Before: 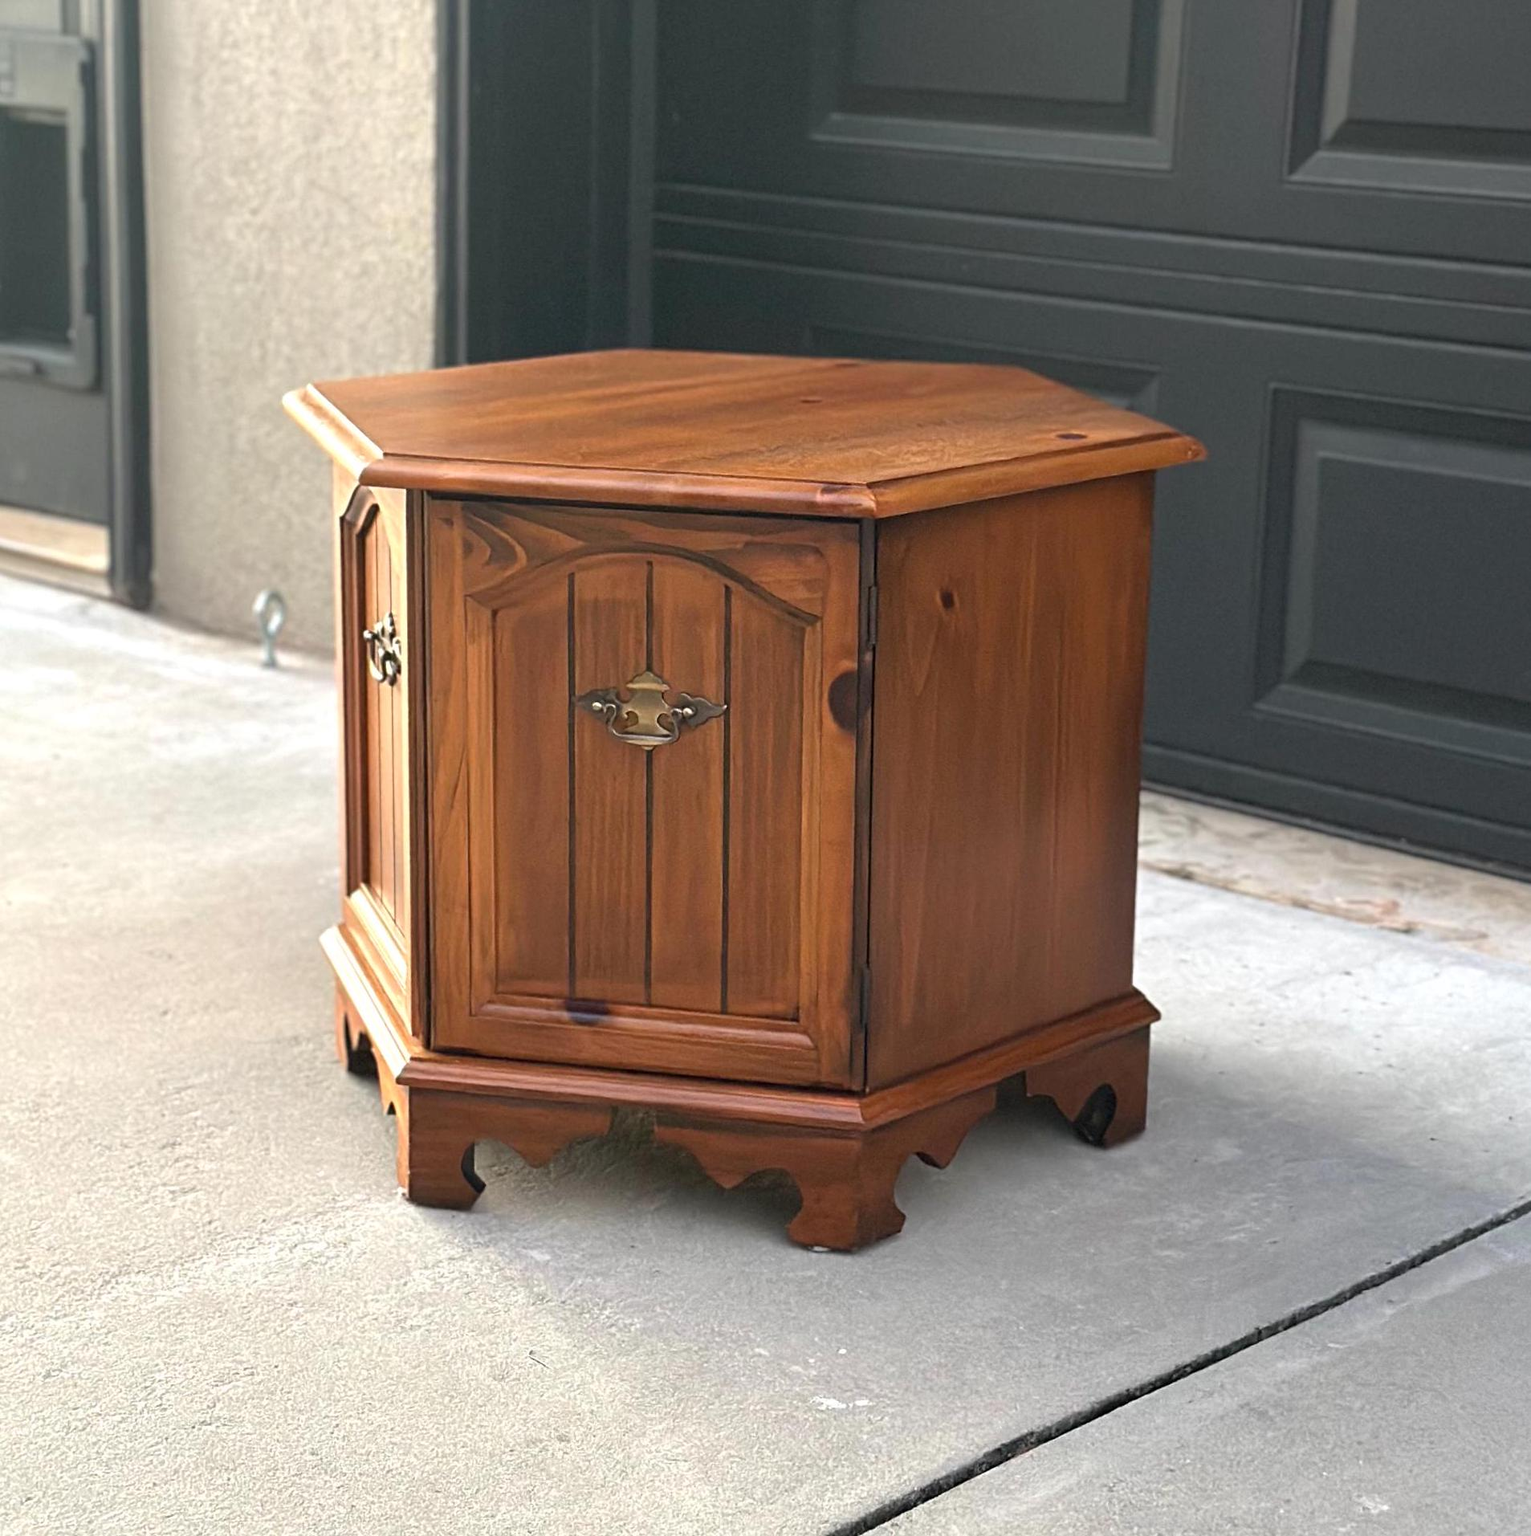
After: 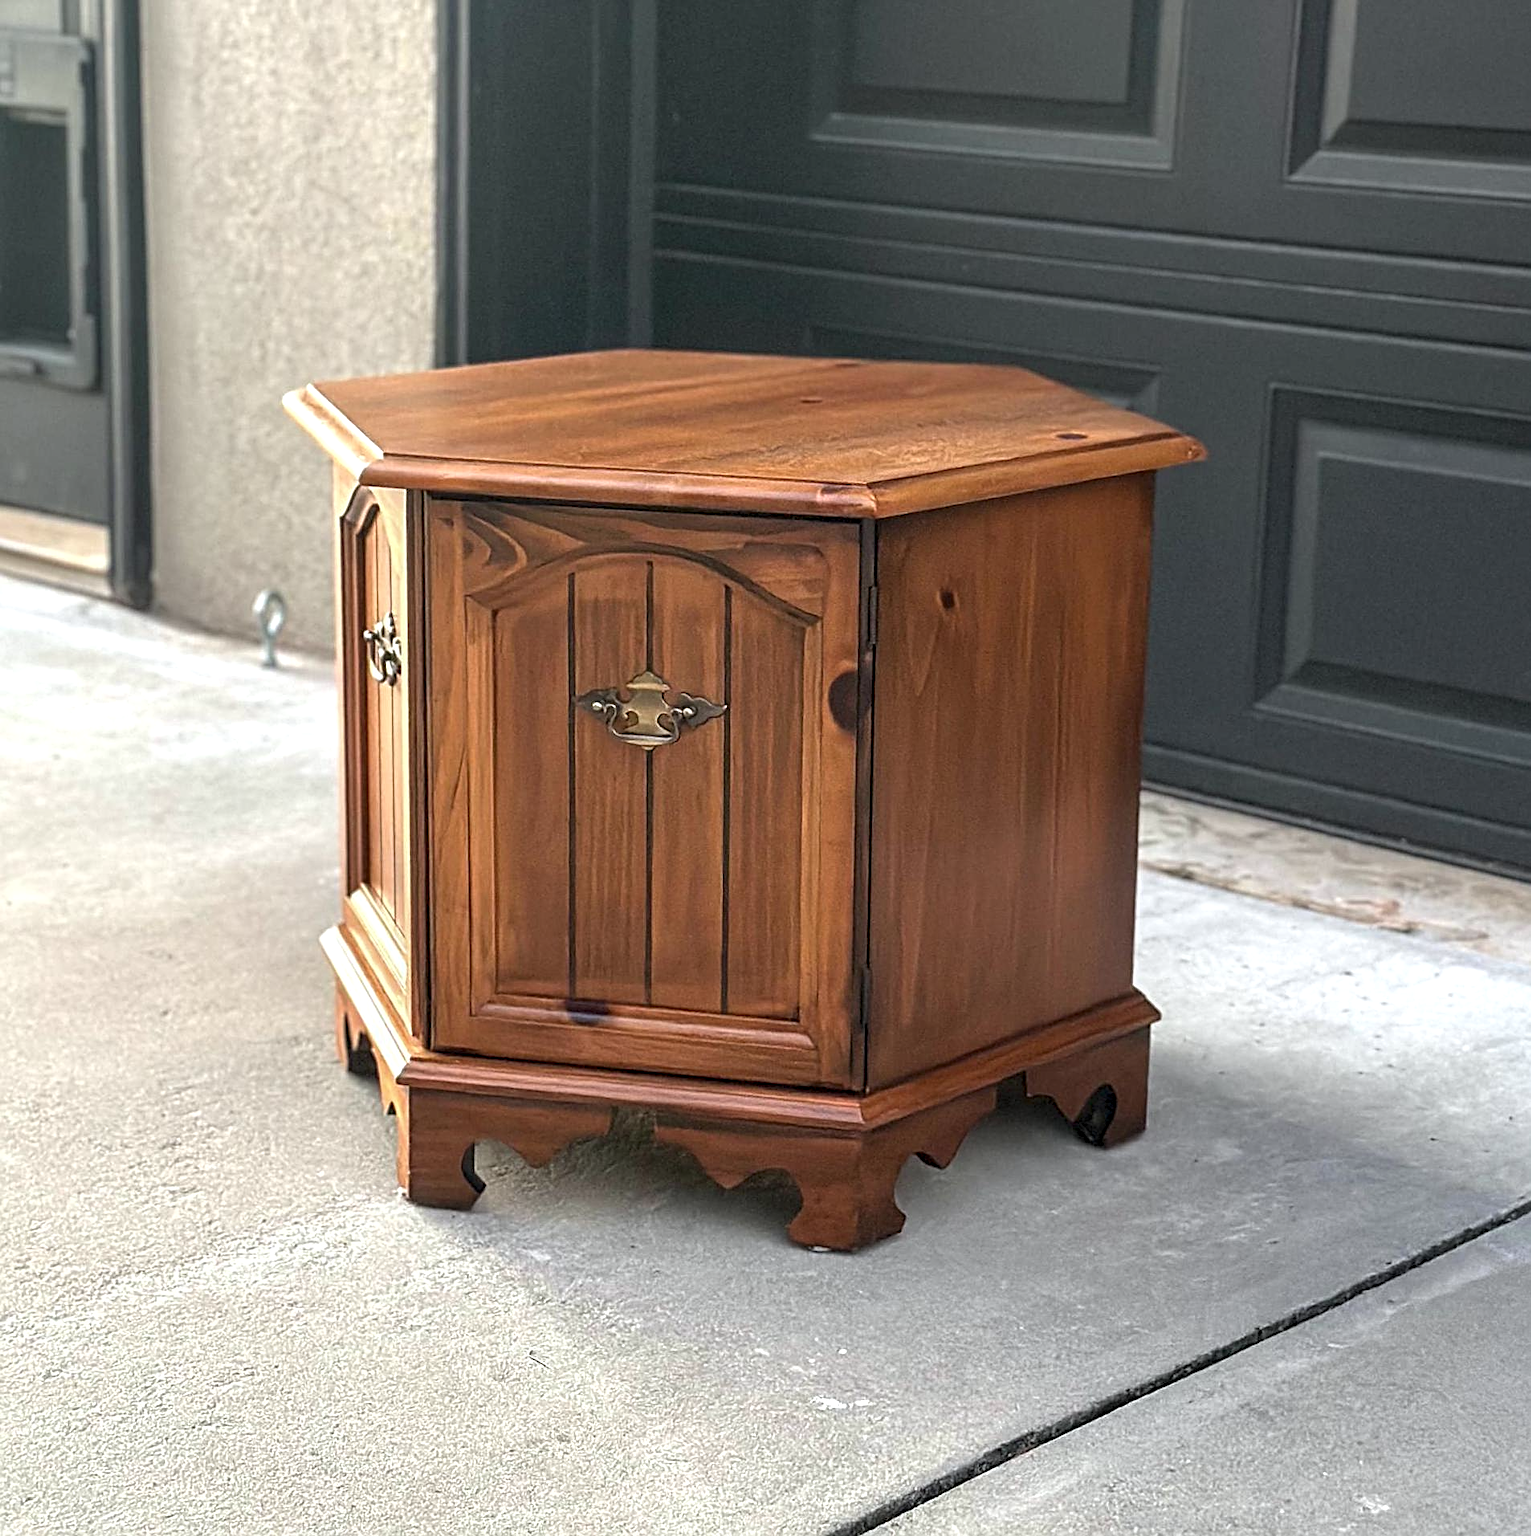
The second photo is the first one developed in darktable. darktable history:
sharpen: on, module defaults
white balance: red 0.986, blue 1.01
local contrast: highlights 61%, detail 143%, midtone range 0.428
